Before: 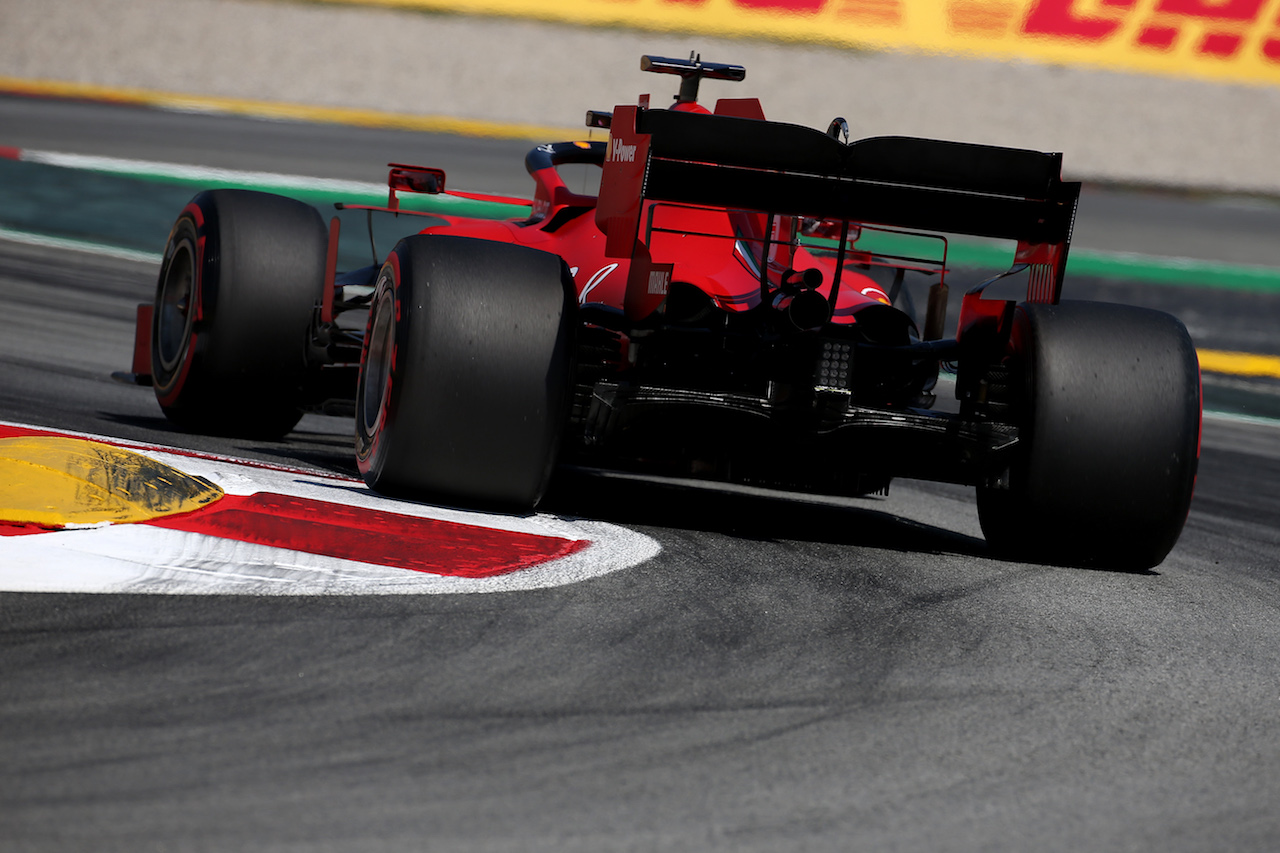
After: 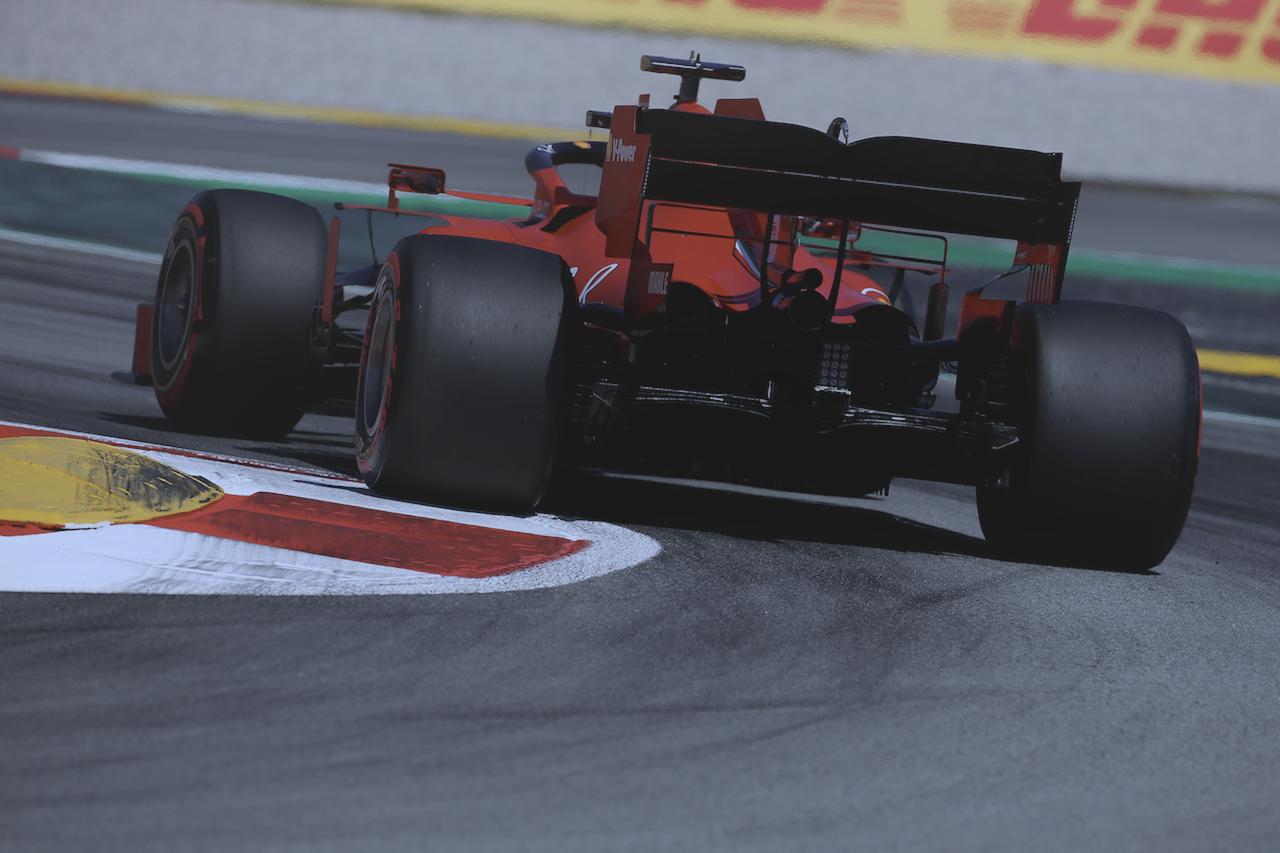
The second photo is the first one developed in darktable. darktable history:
contrast brightness saturation: contrast -0.05, saturation -0.41
local contrast: detail 70%
white balance: red 0.871, blue 1.249
